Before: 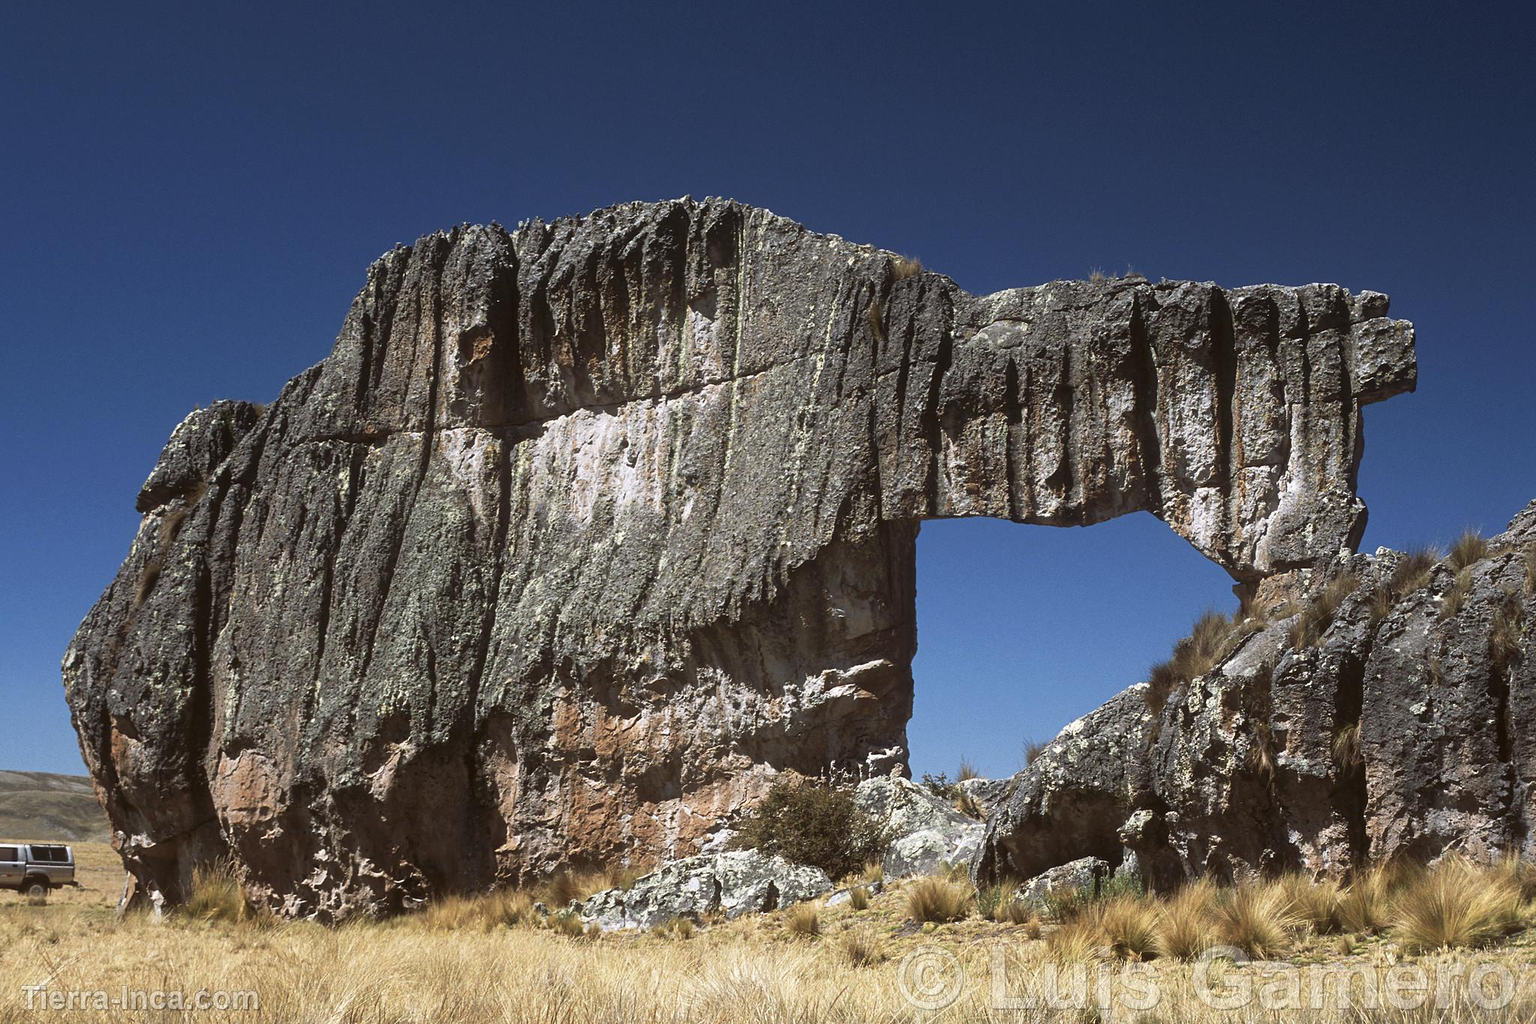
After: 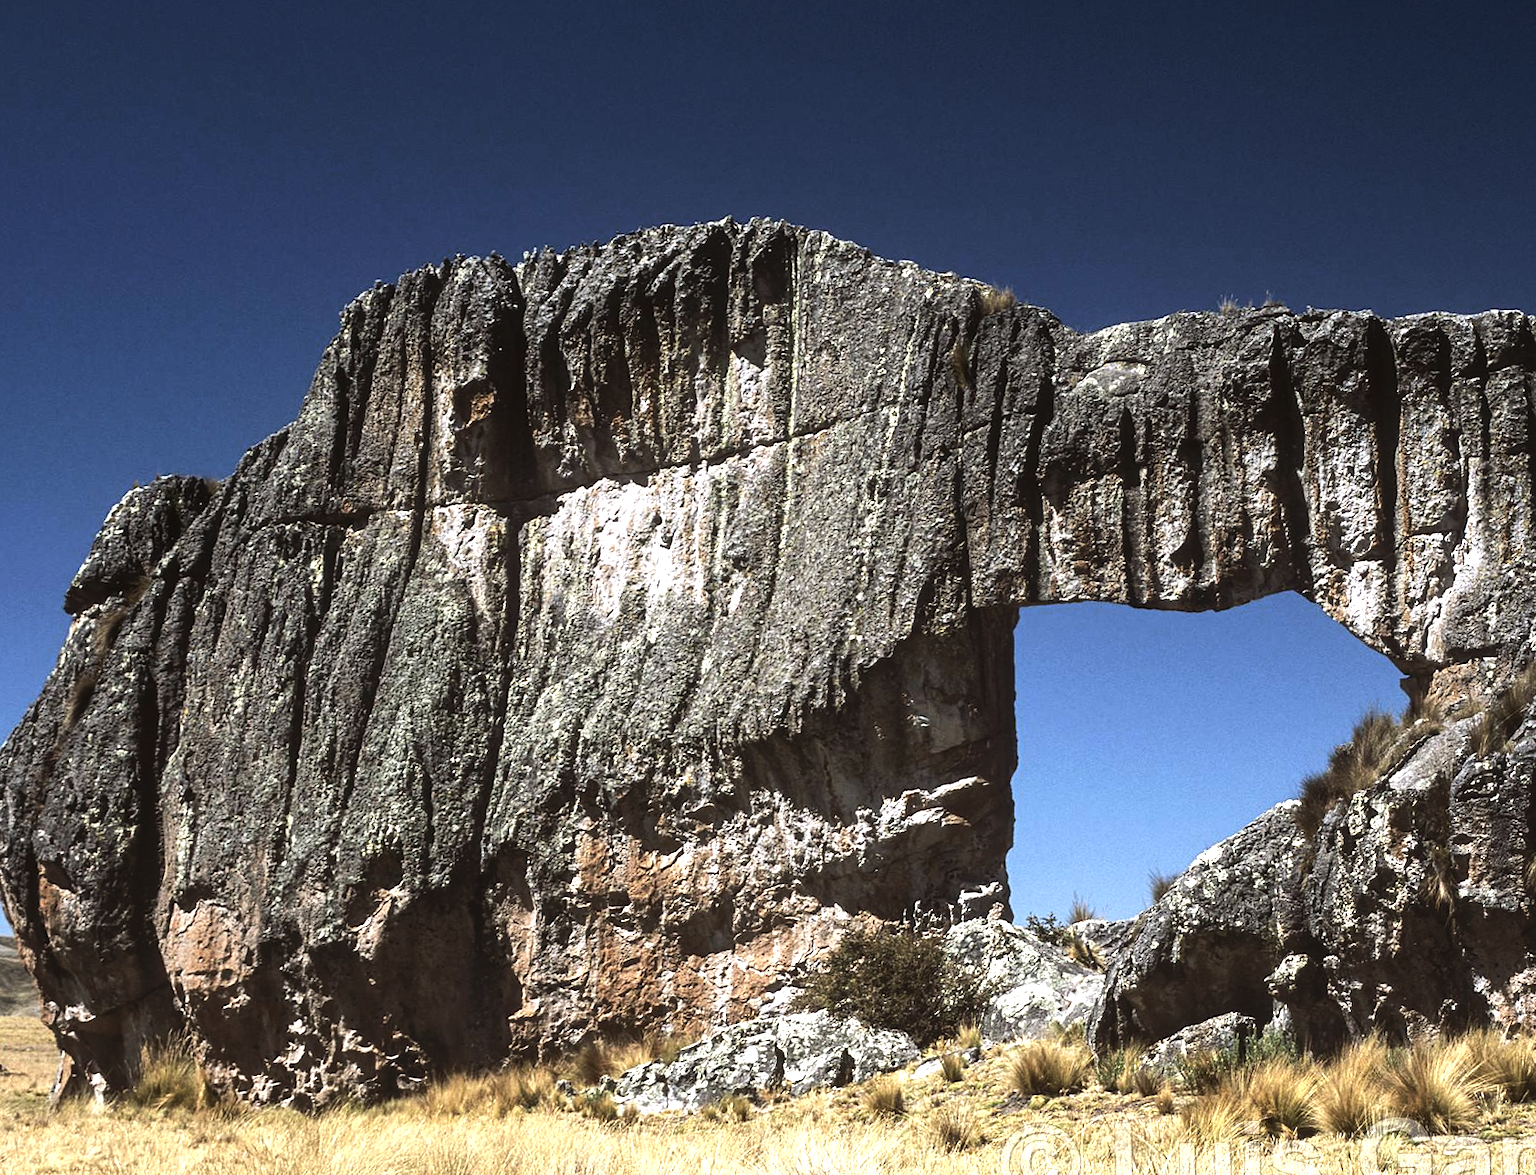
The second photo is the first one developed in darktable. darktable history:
crop and rotate: angle 1°, left 4.281%, top 0.642%, right 11.383%, bottom 2.486%
tone equalizer: -8 EV -1.08 EV, -7 EV -1.01 EV, -6 EV -0.867 EV, -5 EV -0.578 EV, -3 EV 0.578 EV, -2 EV 0.867 EV, -1 EV 1.01 EV, +0 EV 1.08 EV, edges refinement/feathering 500, mask exposure compensation -1.57 EV, preserve details no
local contrast: detail 110%
